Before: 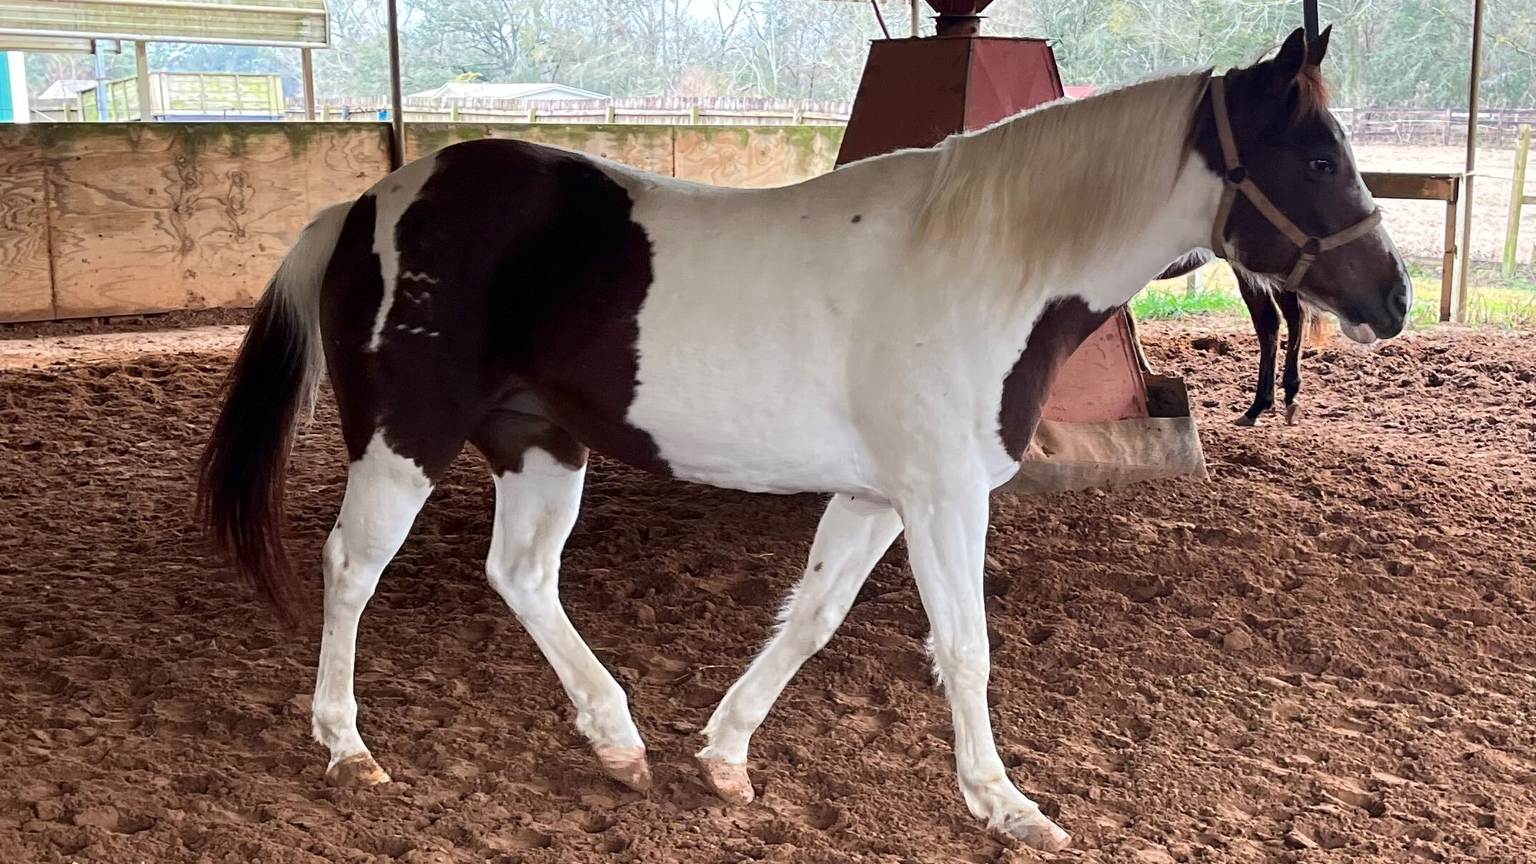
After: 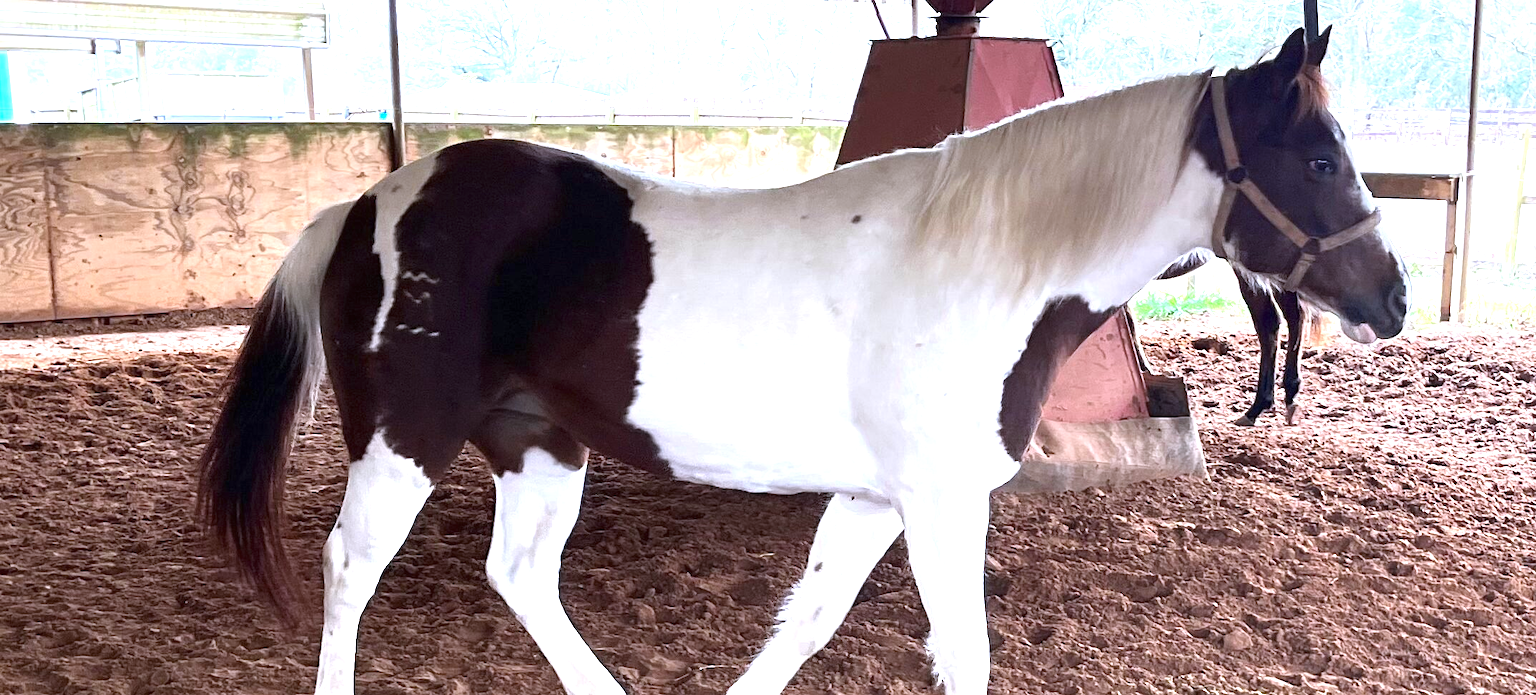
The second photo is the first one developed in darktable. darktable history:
crop: bottom 19.522%
color calibration: illuminant as shot in camera, x 0.37, y 0.382, temperature 4313.84 K
color zones: curves: ch0 [(0.068, 0.464) (0.25, 0.5) (0.48, 0.508) (0.75, 0.536) (0.886, 0.476) (0.967, 0.456)]; ch1 [(0.066, 0.456) (0.25, 0.5) (0.616, 0.508) (0.746, 0.56) (0.934, 0.444)]
exposure: black level correction 0, exposure 1.121 EV, compensate highlight preservation false
